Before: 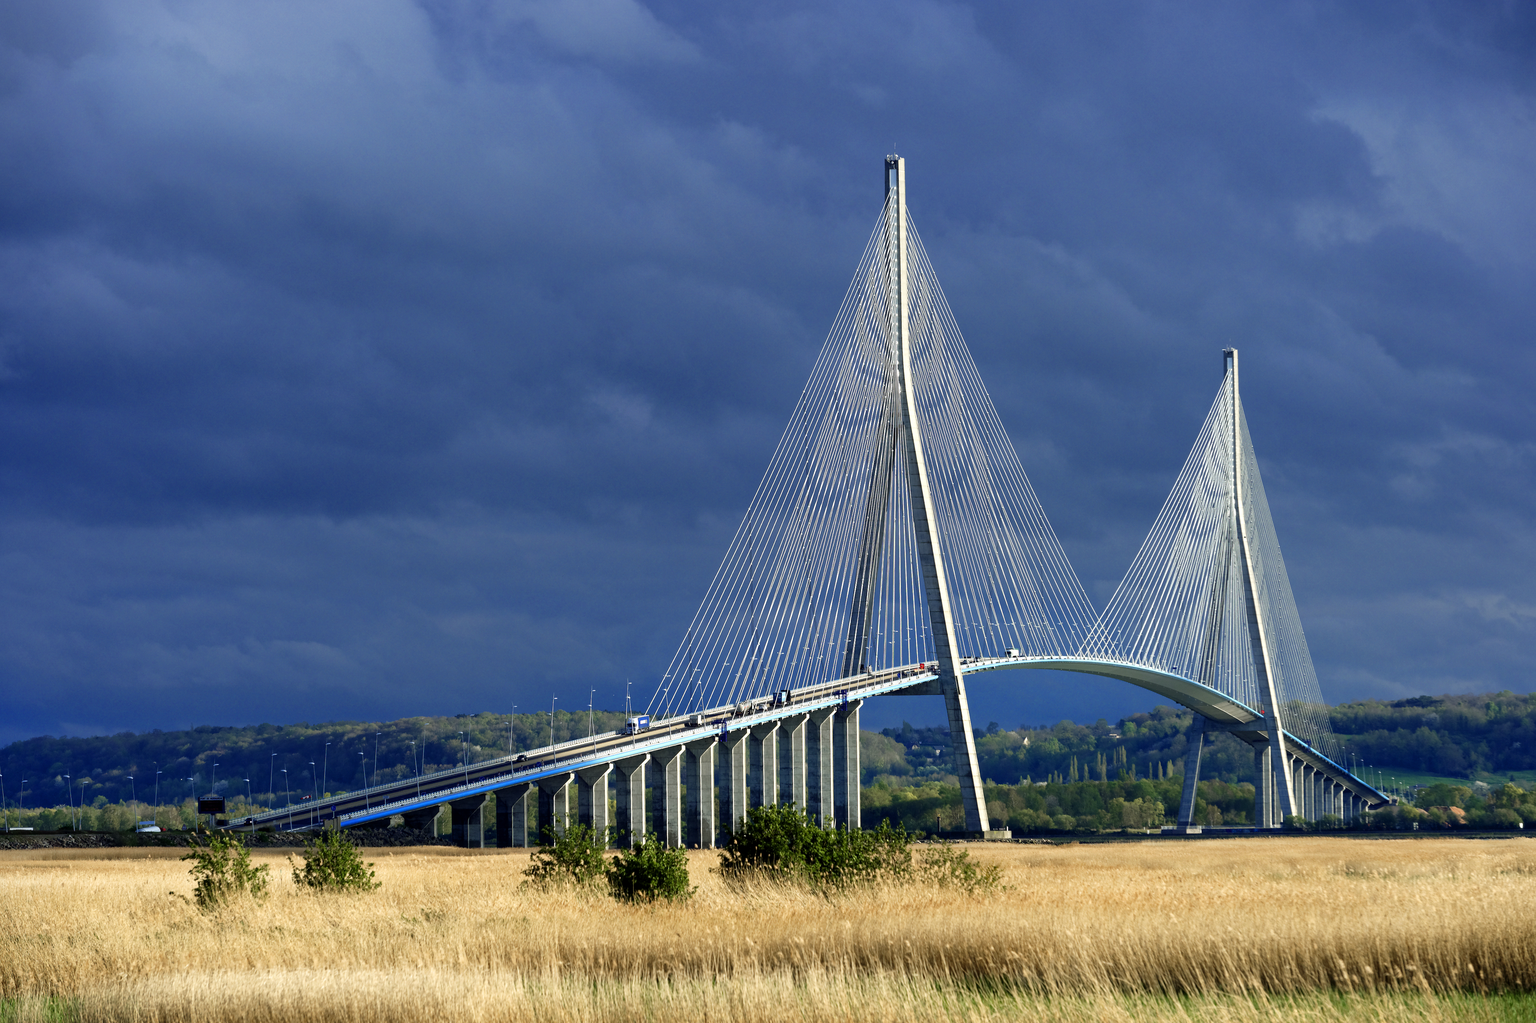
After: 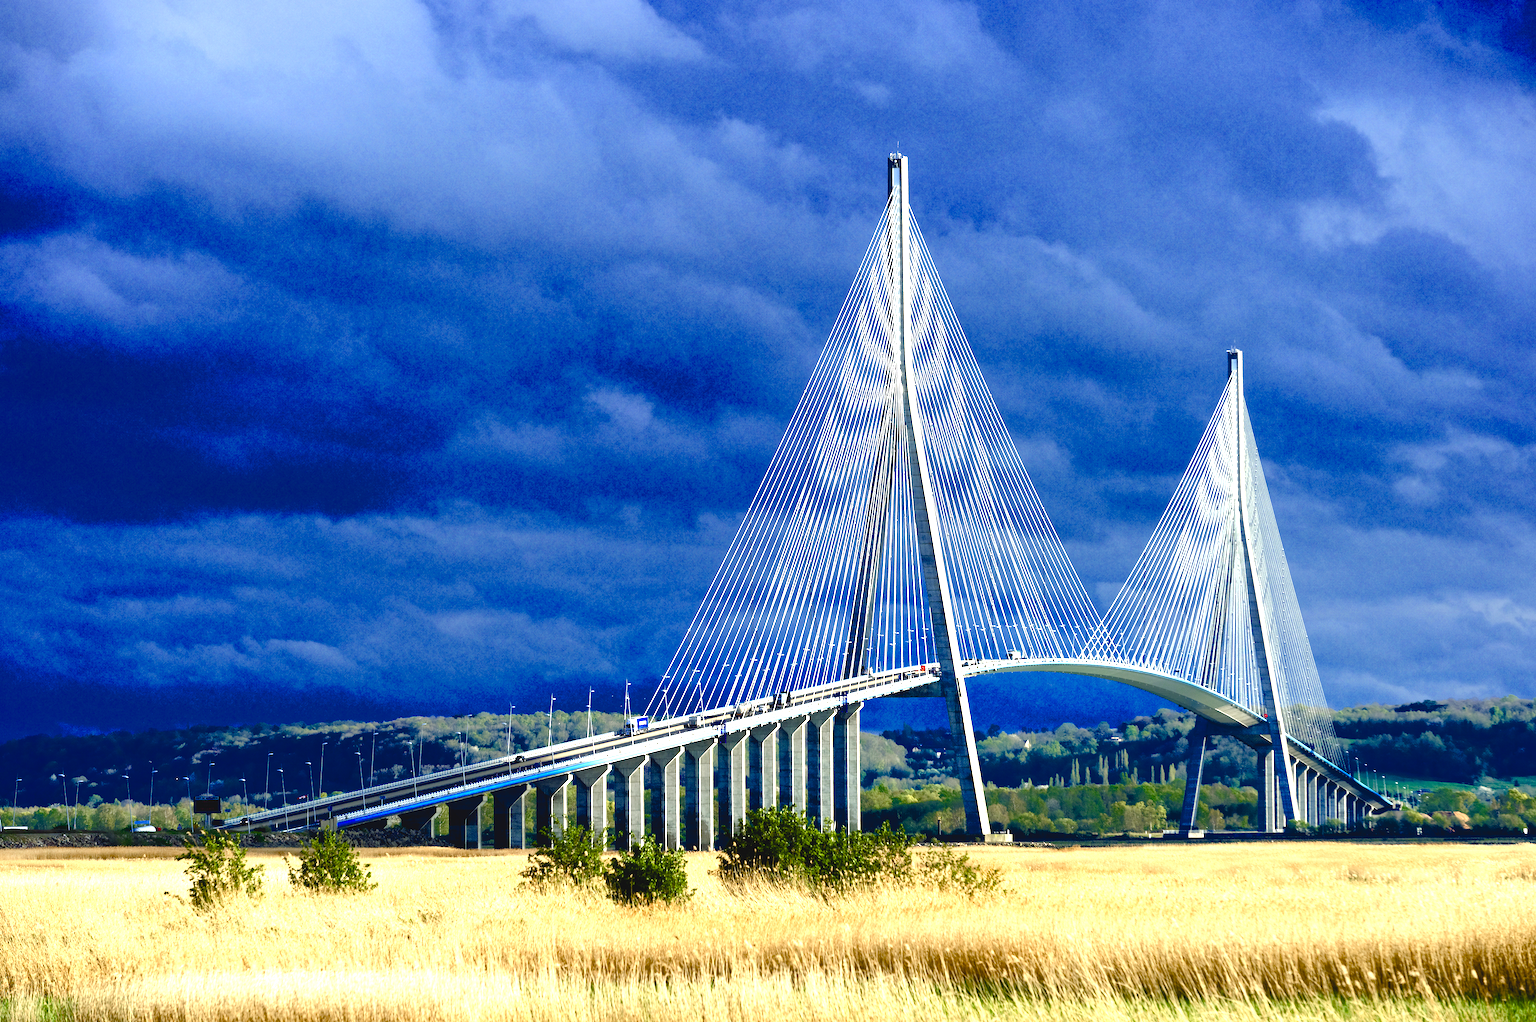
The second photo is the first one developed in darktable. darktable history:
color balance rgb: perceptual saturation grading › global saturation 23.172%, perceptual saturation grading › highlights -24.048%, perceptual saturation grading › mid-tones 24.211%, perceptual saturation grading › shadows 39.878%, saturation formula JzAzBz (2021)
crop and rotate: angle -0.251°
contrast brightness saturation: contrast -0.113
exposure: exposure 1 EV, compensate exposure bias true, compensate highlight preservation false
